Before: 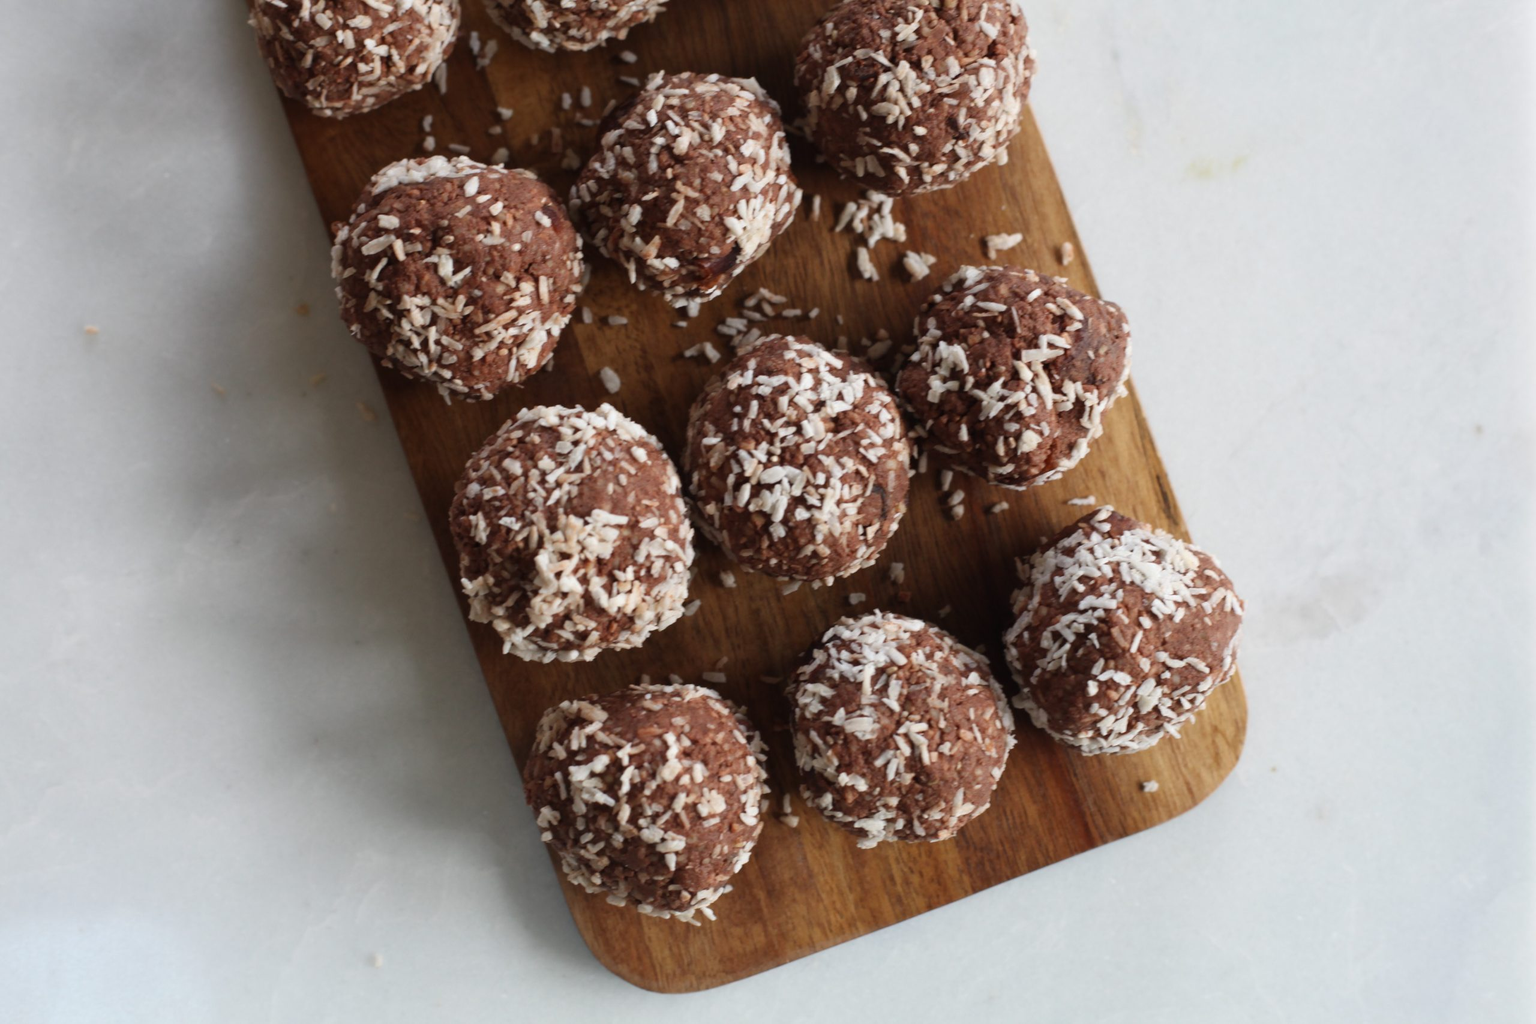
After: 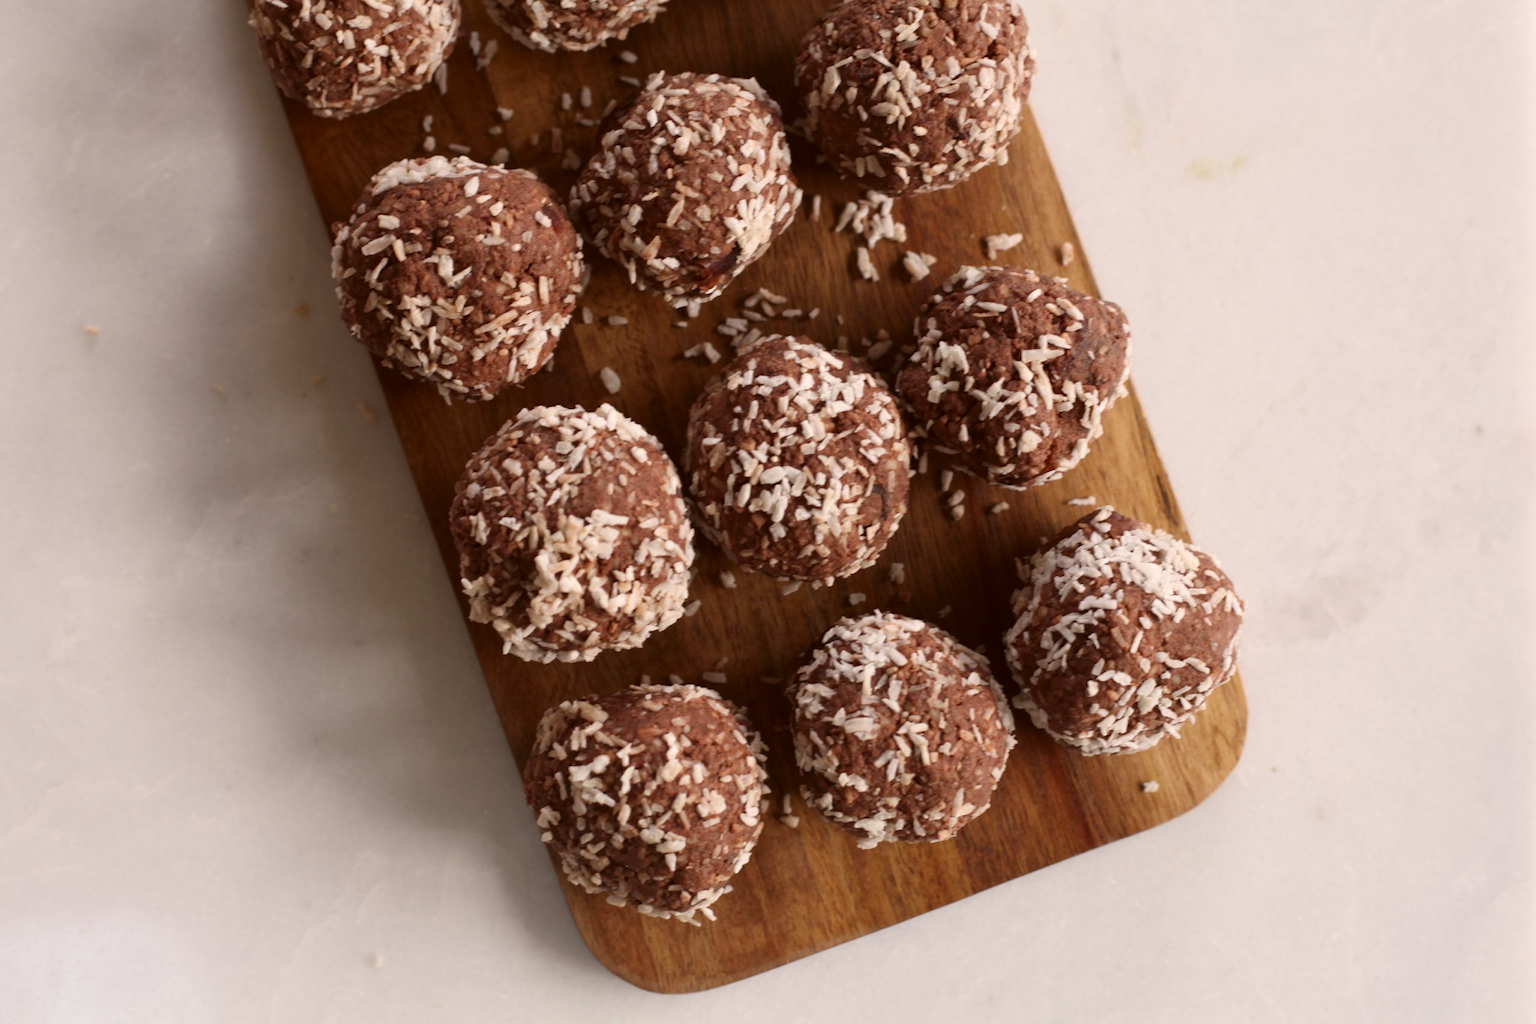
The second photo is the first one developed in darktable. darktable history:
color correction: highlights a* 6.25, highlights b* 7.89, shadows a* 6.46, shadows b* 7.14, saturation 0.929
